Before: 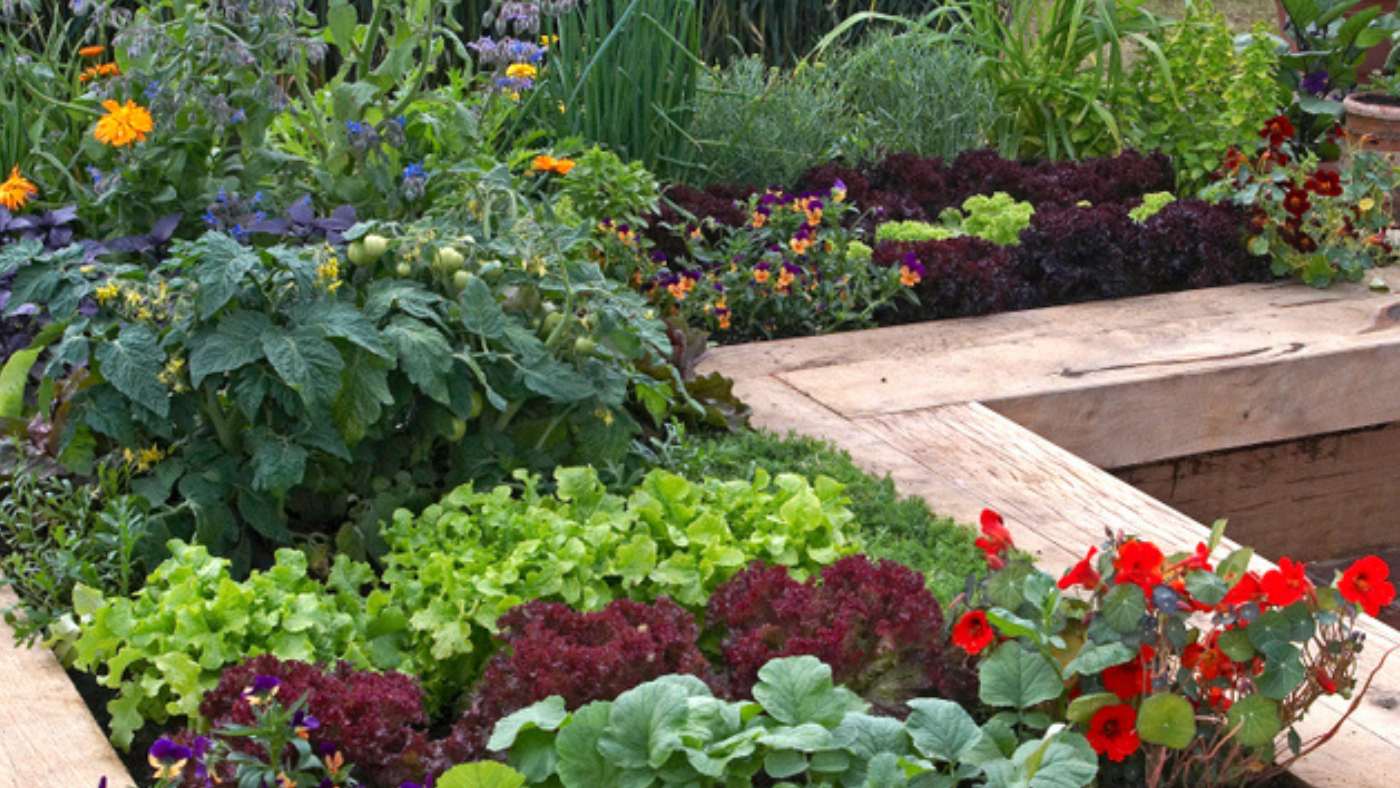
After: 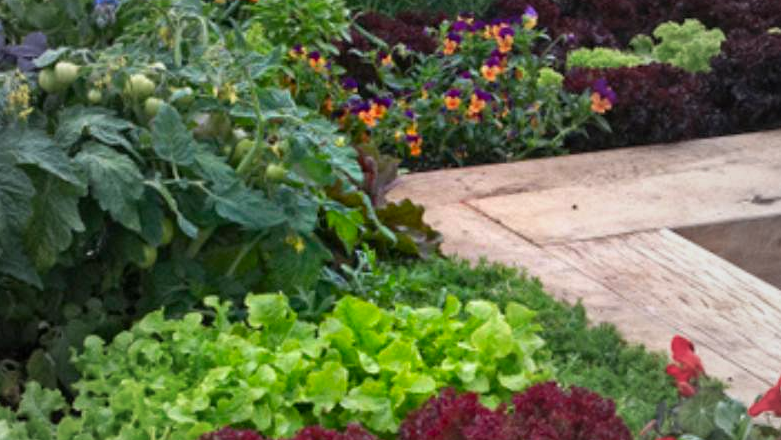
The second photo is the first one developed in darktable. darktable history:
color correction: saturation 1.34
crop and rotate: left 22.13%, top 22.054%, right 22.026%, bottom 22.102%
vignetting: fall-off start 18.21%, fall-off radius 137.95%, brightness -0.207, center (-0.078, 0.066), width/height ratio 0.62, shape 0.59
